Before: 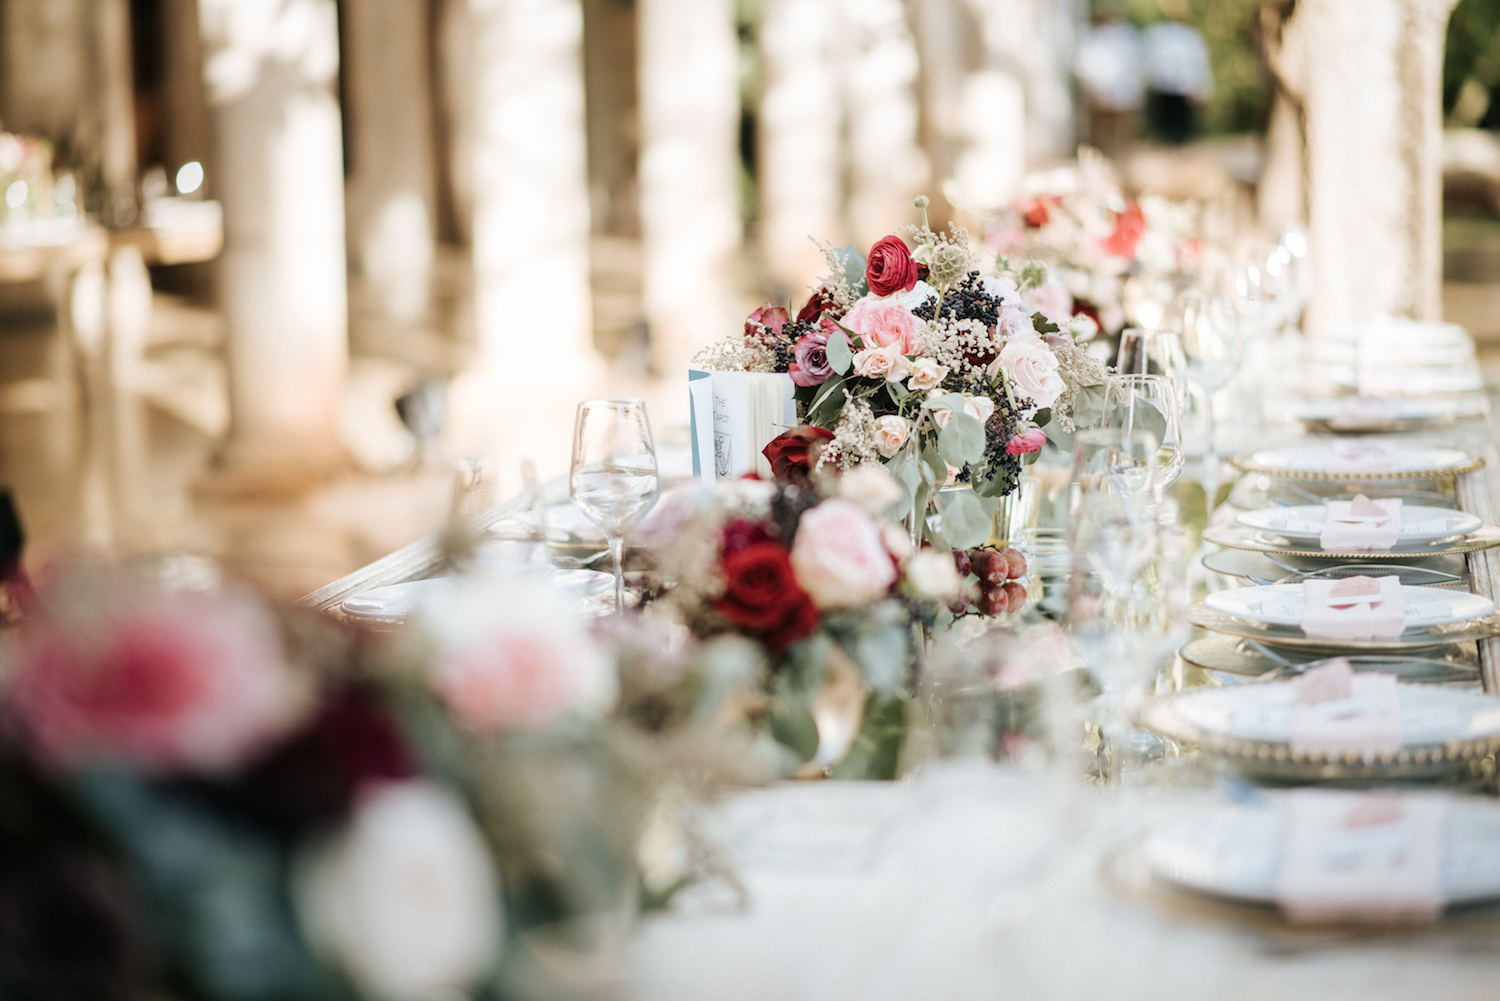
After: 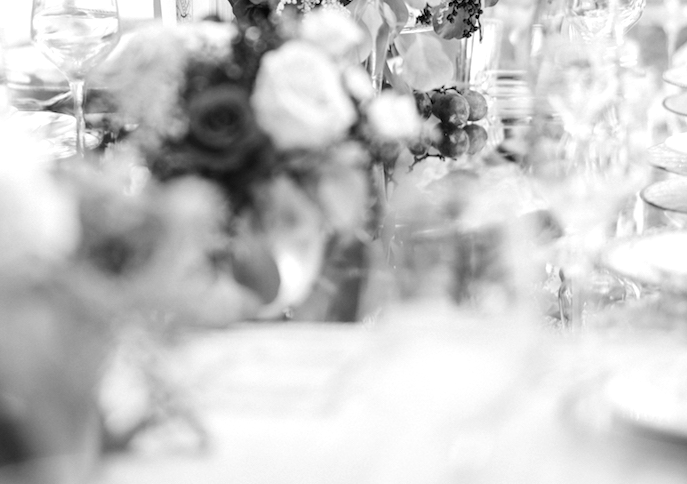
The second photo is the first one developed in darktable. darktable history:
crop: left 35.976%, top 45.819%, right 18.162%, bottom 5.807%
monochrome: a -6.99, b 35.61, size 1.4
exposure: exposure 0.367 EV, compensate highlight preservation false
